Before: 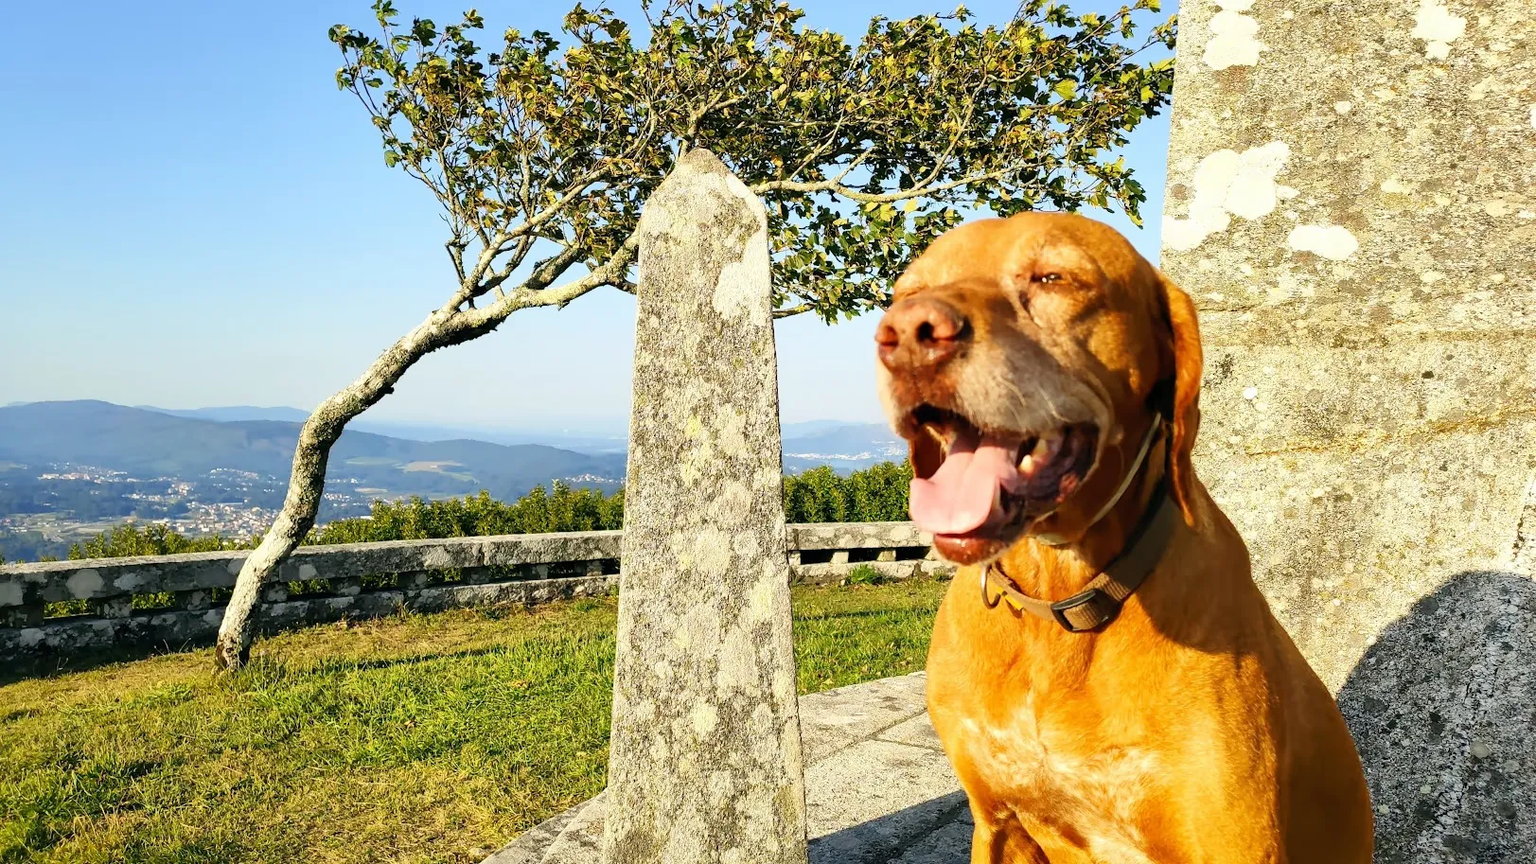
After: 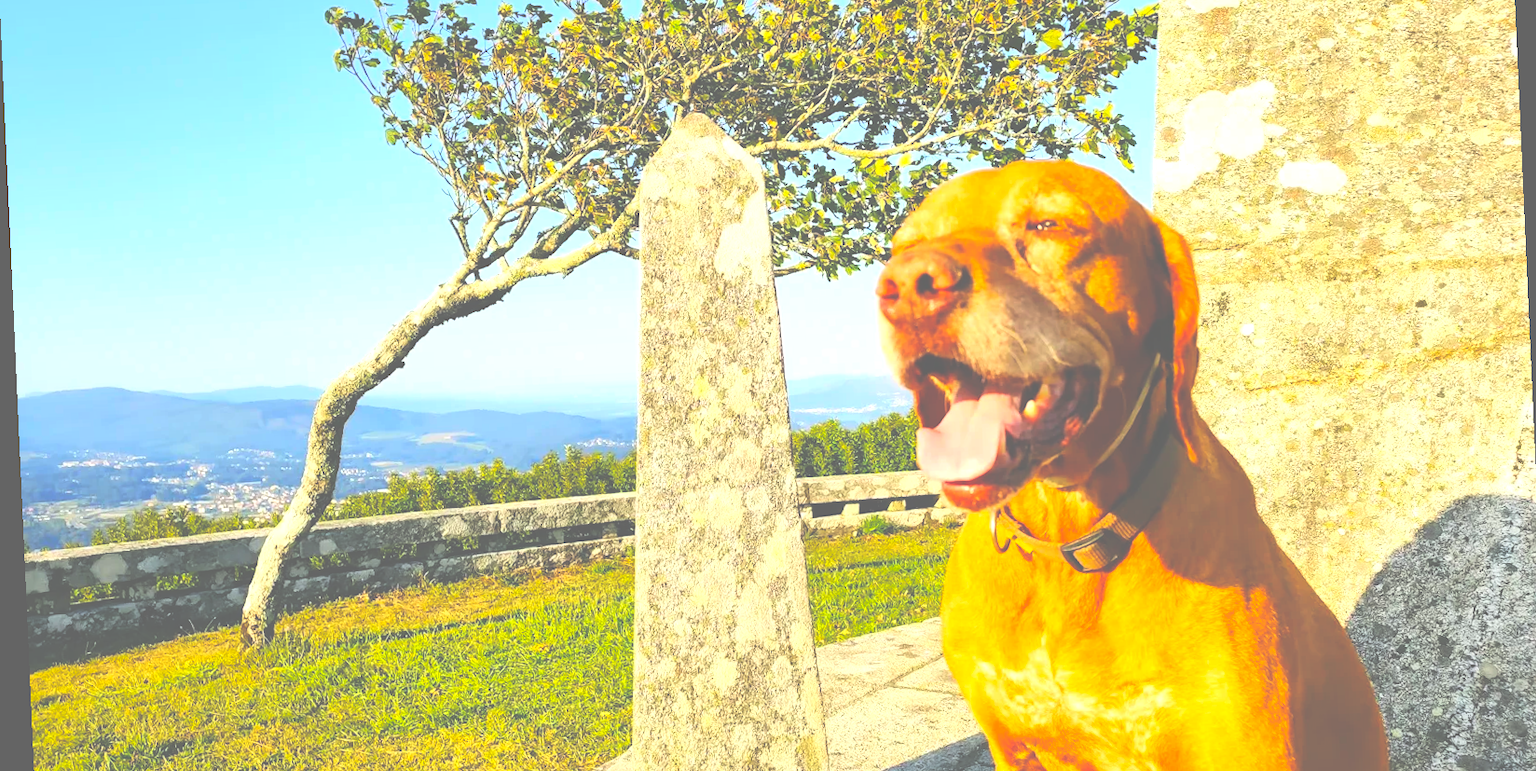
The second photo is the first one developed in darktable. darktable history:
tone curve: curves: ch0 [(0, 0) (0.004, 0.001) (0.133, 0.112) (0.325, 0.362) (0.832, 0.893) (1, 1)], color space Lab, linked channels, preserve colors none
crop: top 7.625%, bottom 8.027%
color balance rgb: perceptual saturation grading › global saturation 36%, perceptual brilliance grading › global brilliance 10%, global vibrance 20%
exposure: black level correction -0.087, compensate highlight preservation false
rotate and perspective: rotation -2.56°, automatic cropping off
